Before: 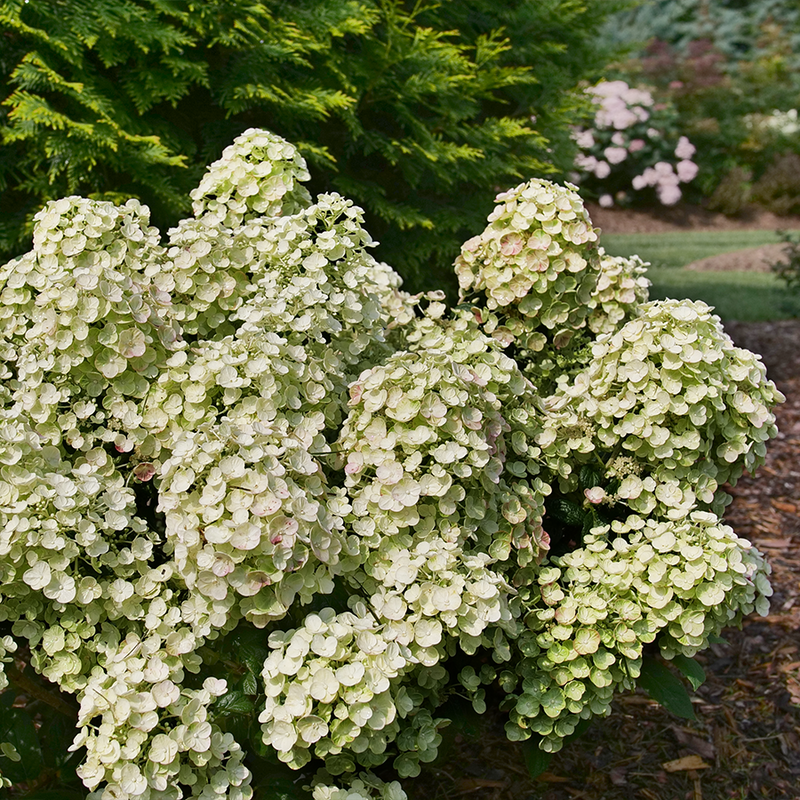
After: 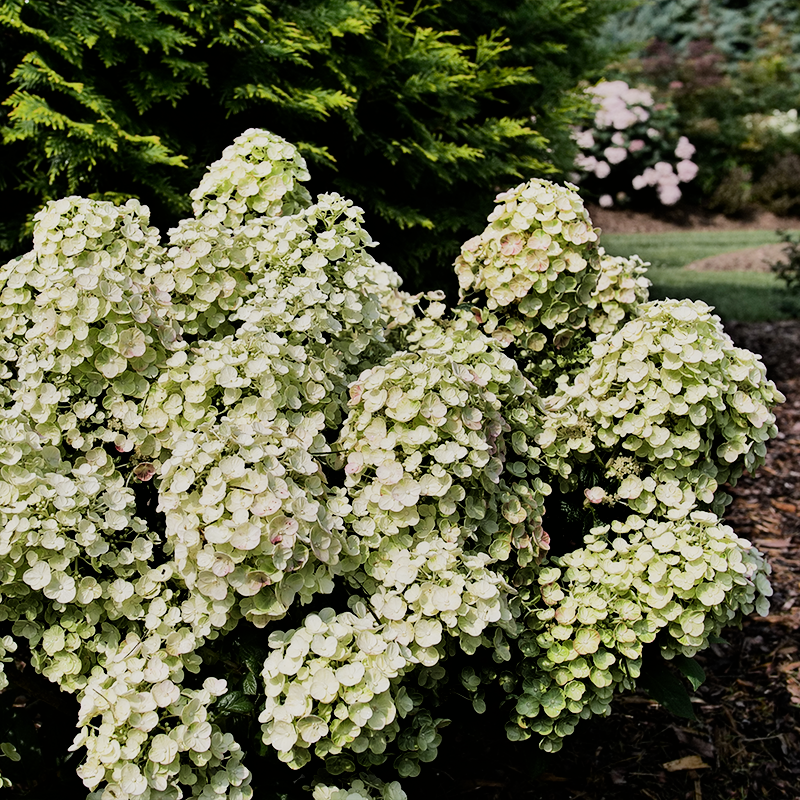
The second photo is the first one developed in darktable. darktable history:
filmic rgb: black relative exposure -5.01 EV, white relative exposure 3.96 EV, threshold 3.04 EV, hardness 2.89, contrast 1.386, highlights saturation mix -28.64%, enable highlight reconstruction true
